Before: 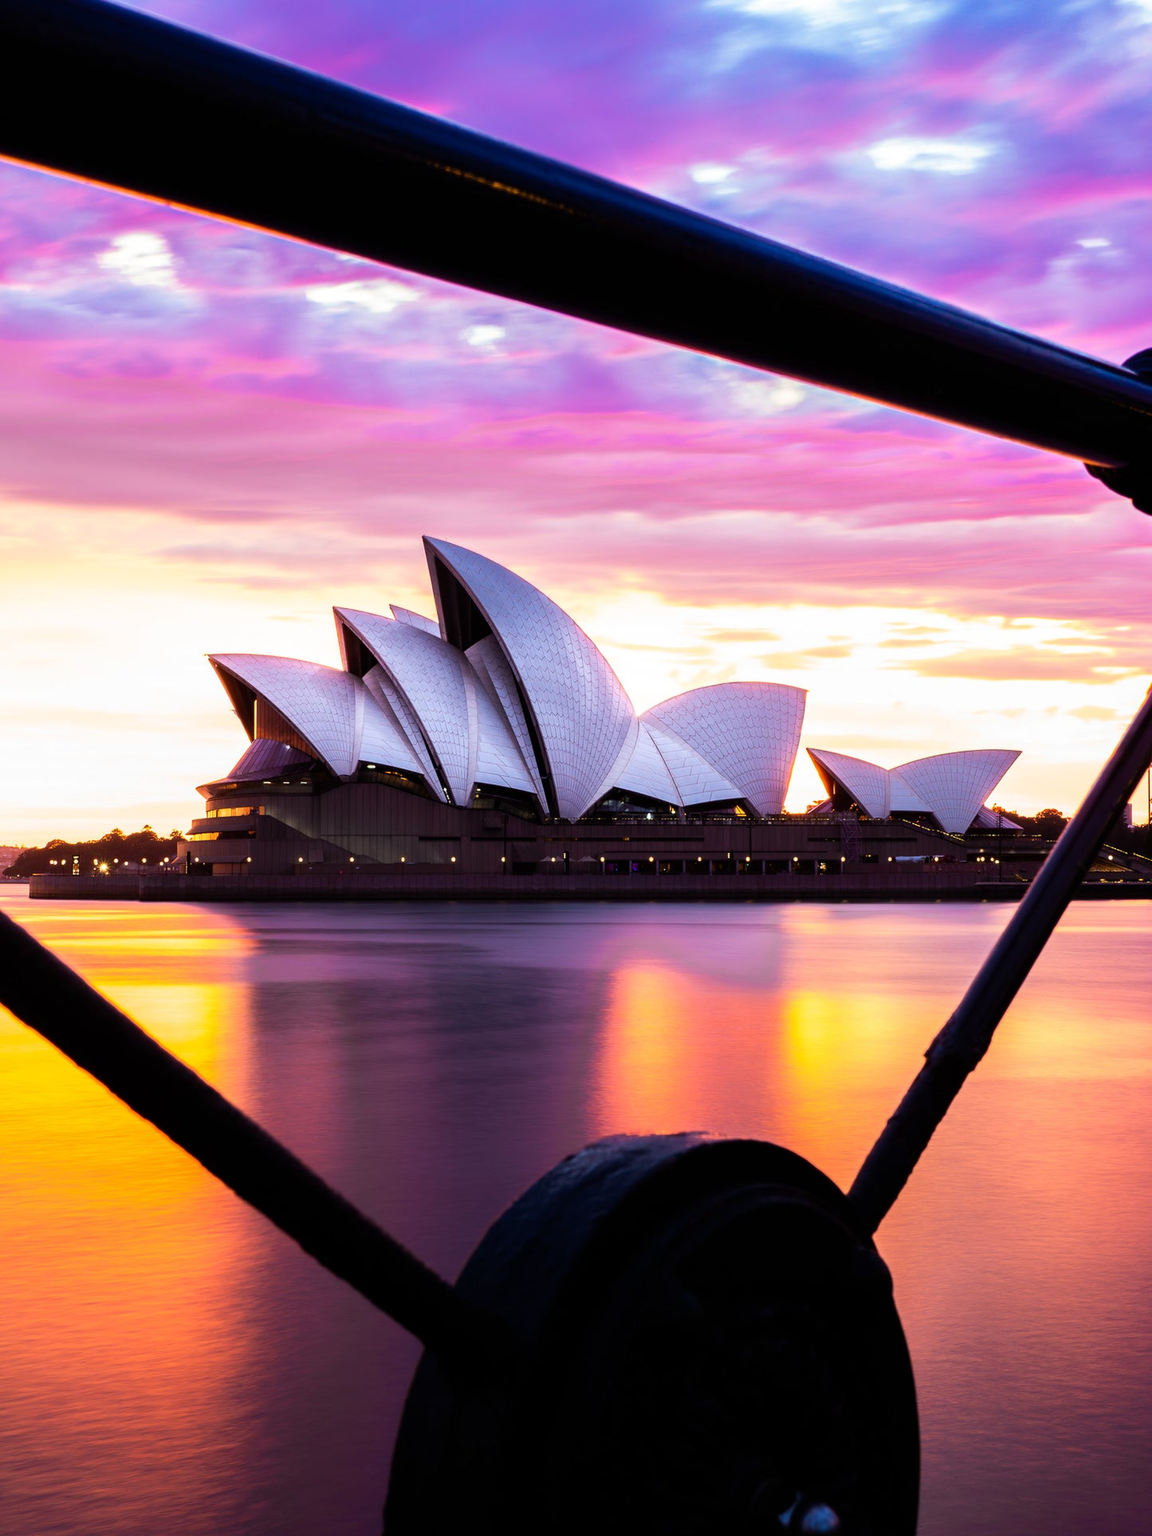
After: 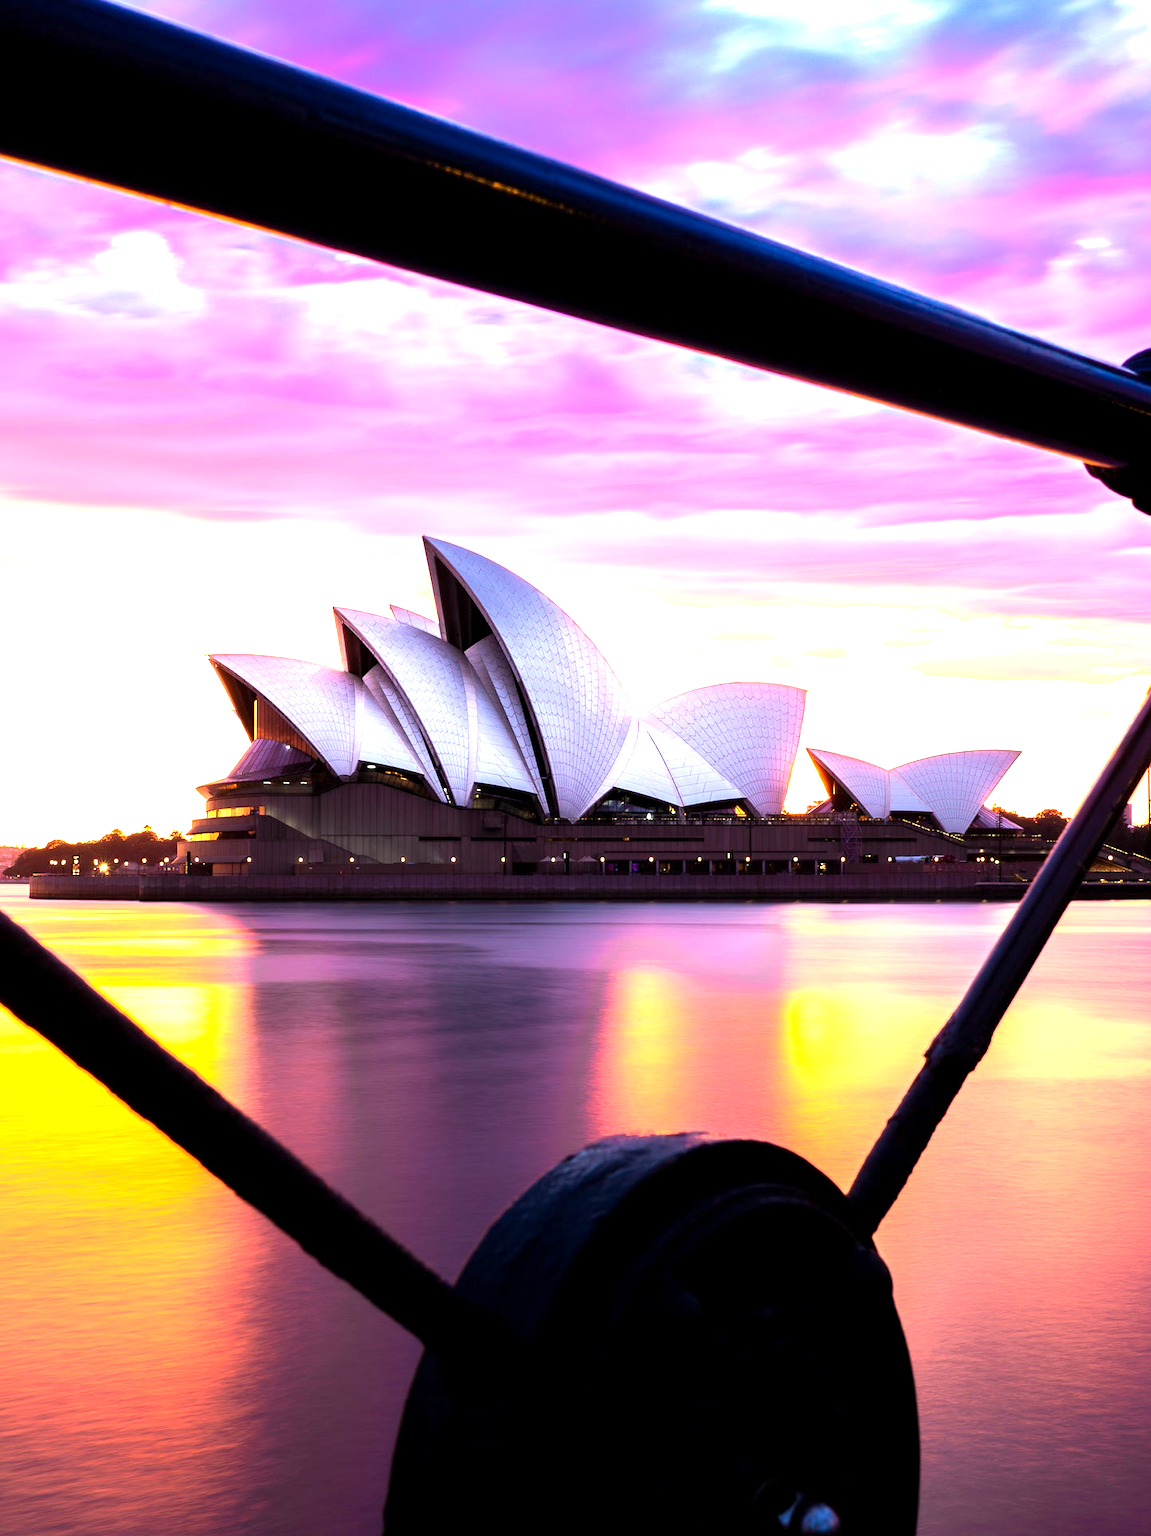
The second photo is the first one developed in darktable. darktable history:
exposure: black level correction 0.001, exposure 0.963 EV, compensate exposure bias true, compensate highlight preservation false
